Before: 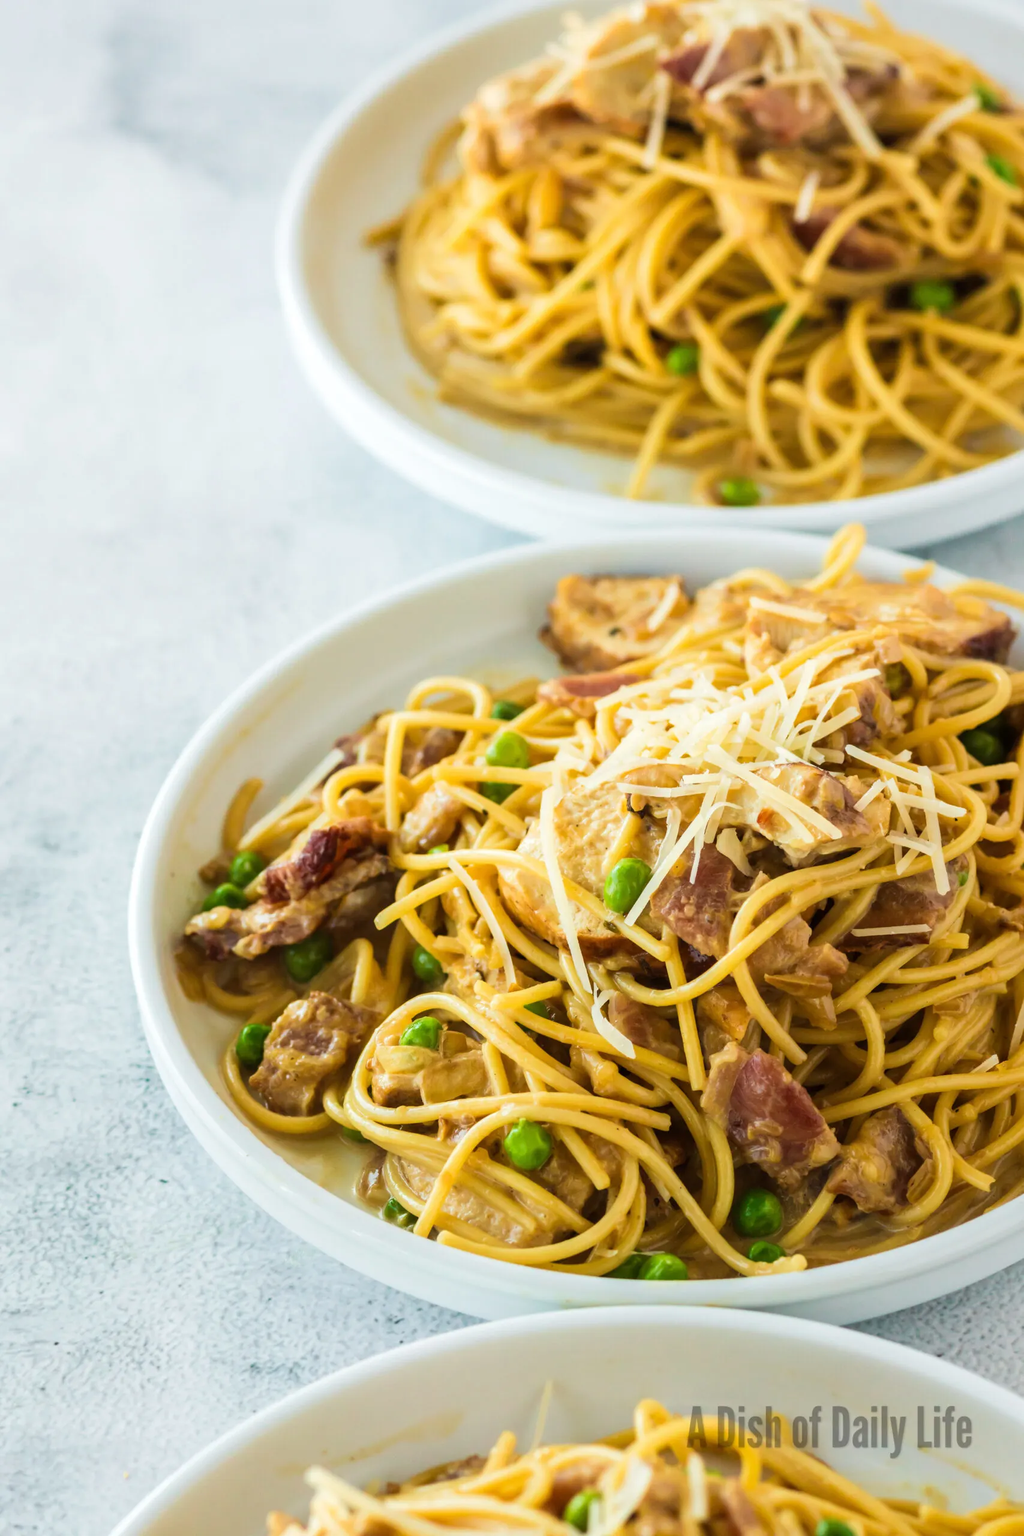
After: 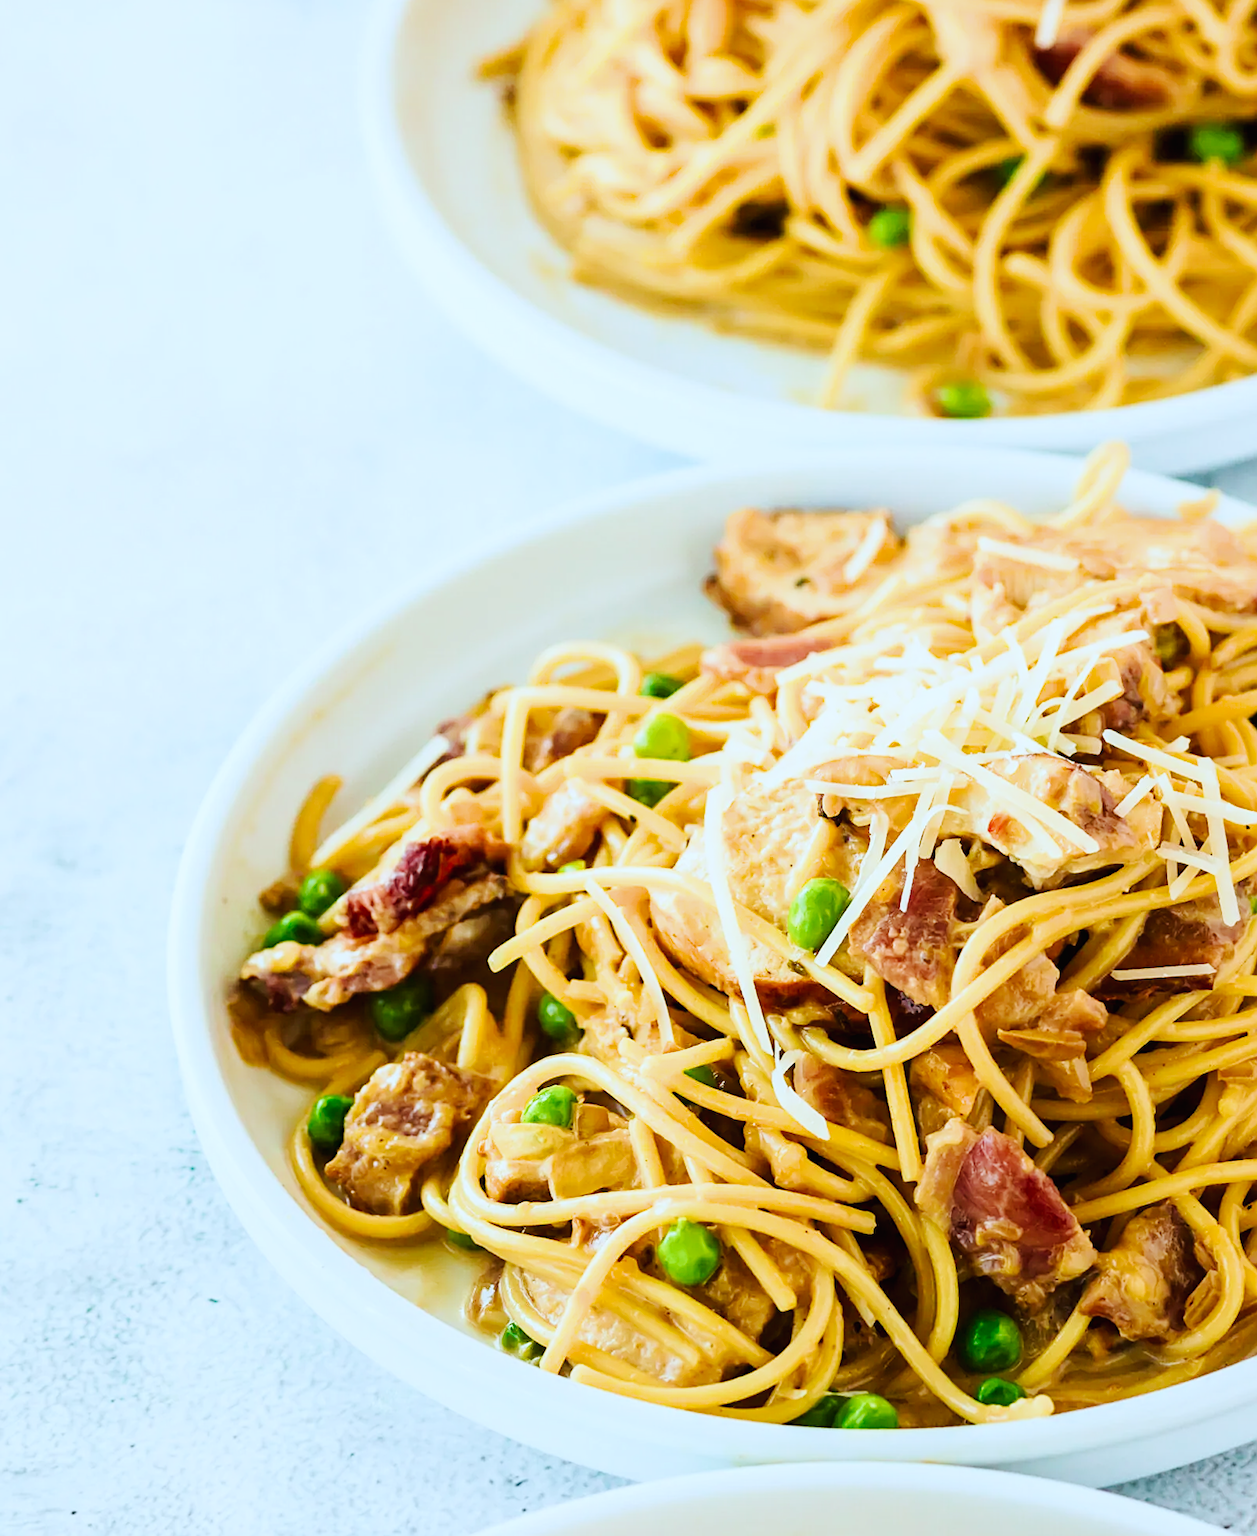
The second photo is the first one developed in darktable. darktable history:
exposure: exposure 1.214 EV, compensate highlight preservation false
crop and rotate: angle 0.064°, top 12.035%, right 5.705%, bottom 11.208%
filmic rgb: black relative exposure -7.65 EV, white relative exposure 4.56 EV, hardness 3.61, contrast 1.05
tone curve: curves: ch0 [(0, 0.01) (0.037, 0.032) (0.131, 0.108) (0.275, 0.258) (0.483, 0.512) (0.61, 0.661) (0.696, 0.742) (0.792, 0.834) (0.911, 0.936) (0.997, 0.995)]; ch1 [(0, 0) (0.308, 0.29) (0.425, 0.411) (0.503, 0.502) (0.551, 0.563) (0.683, 0.706) (0.746, 0.77) (1, 1)]; ch2 [(0, 0) (0.246, 0.233) (0.36, 0.352) (0.415, 0.415) (0.485, 0.487) (0.502, 0.502) (0.525, 0.523) (0.545, 0.552) (0.587, 0.6) (0.636, 0.652) (0.711, 0.729) (0.845, 0.855) (0.998, 0.977)], preserve colors none
contrast brightness saturation: brightness -0.204, saturation 0.075
color correction: highlights a* -4.01, highlights b* -10.72
sharpen: on, module defaults
